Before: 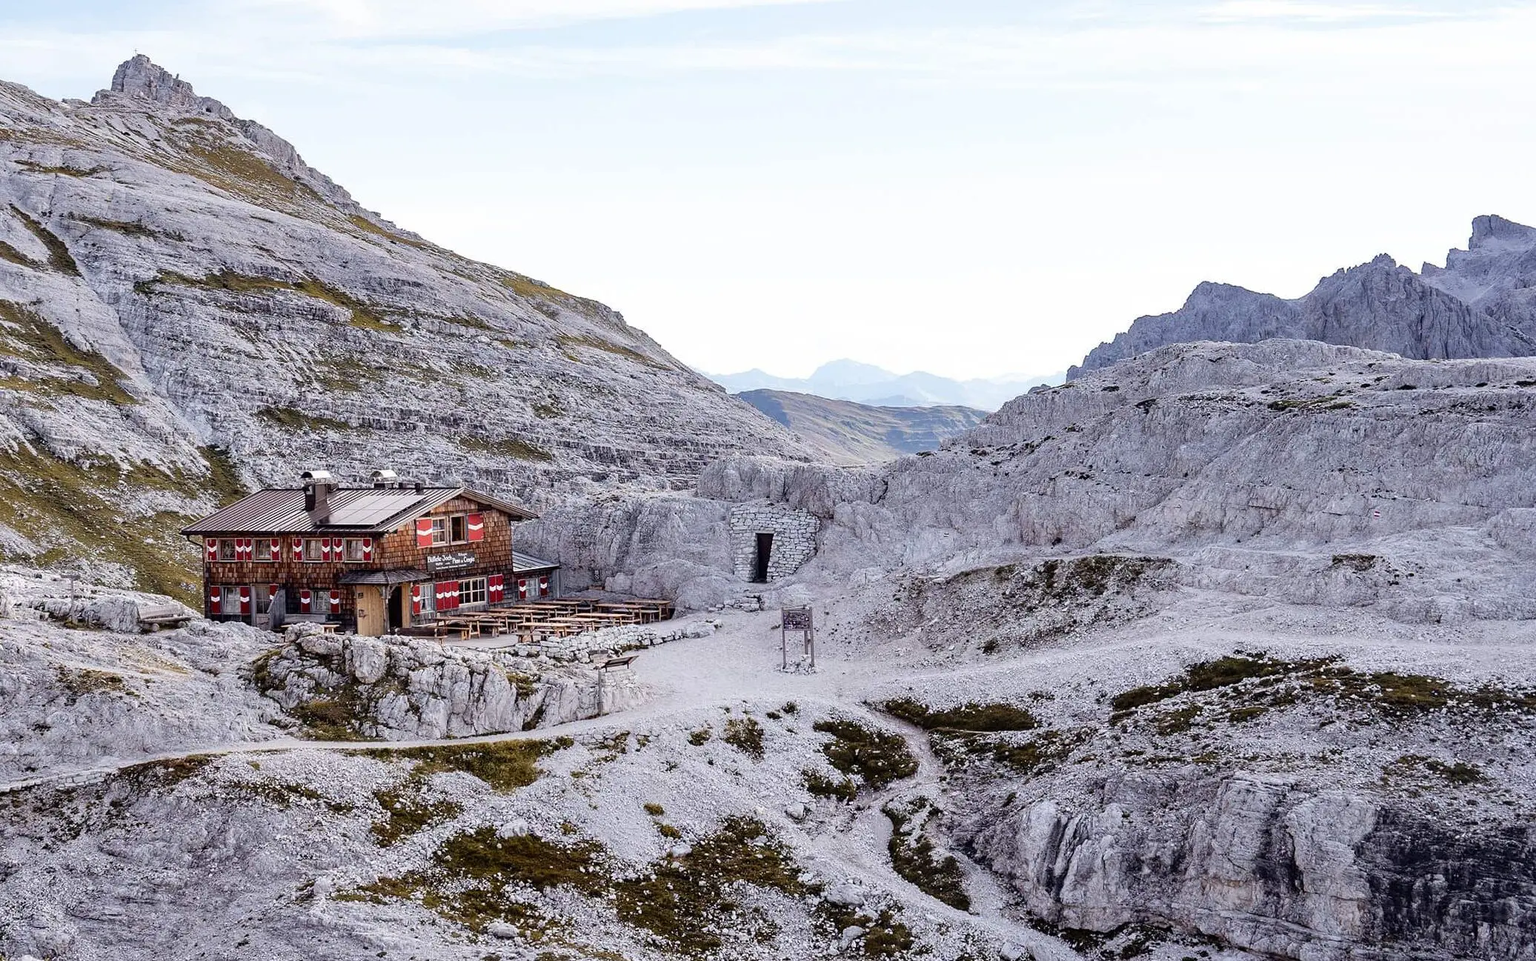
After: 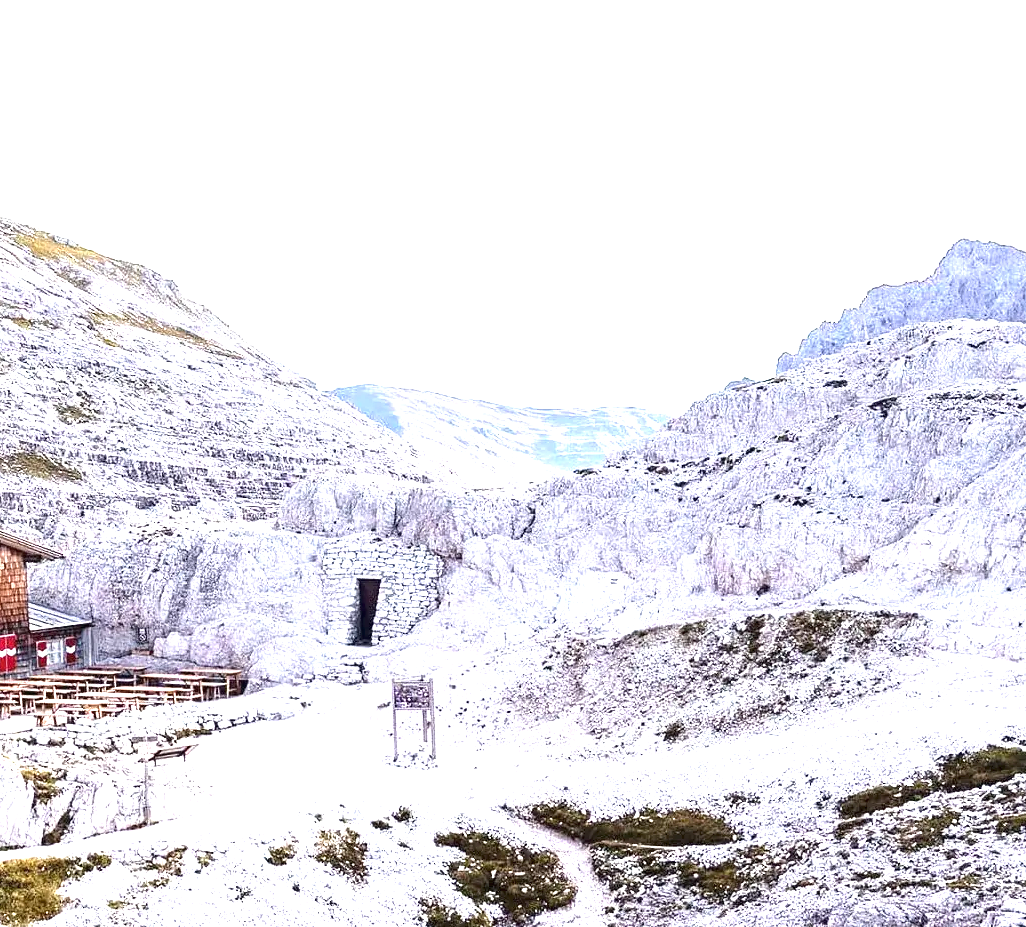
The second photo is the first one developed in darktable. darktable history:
exposure: black level correction 0, exposure 1.76 EV, compensate highlight preservation false
crop: left 32.026%, top 10.924%, right 18.455%, bottom 17.532%
